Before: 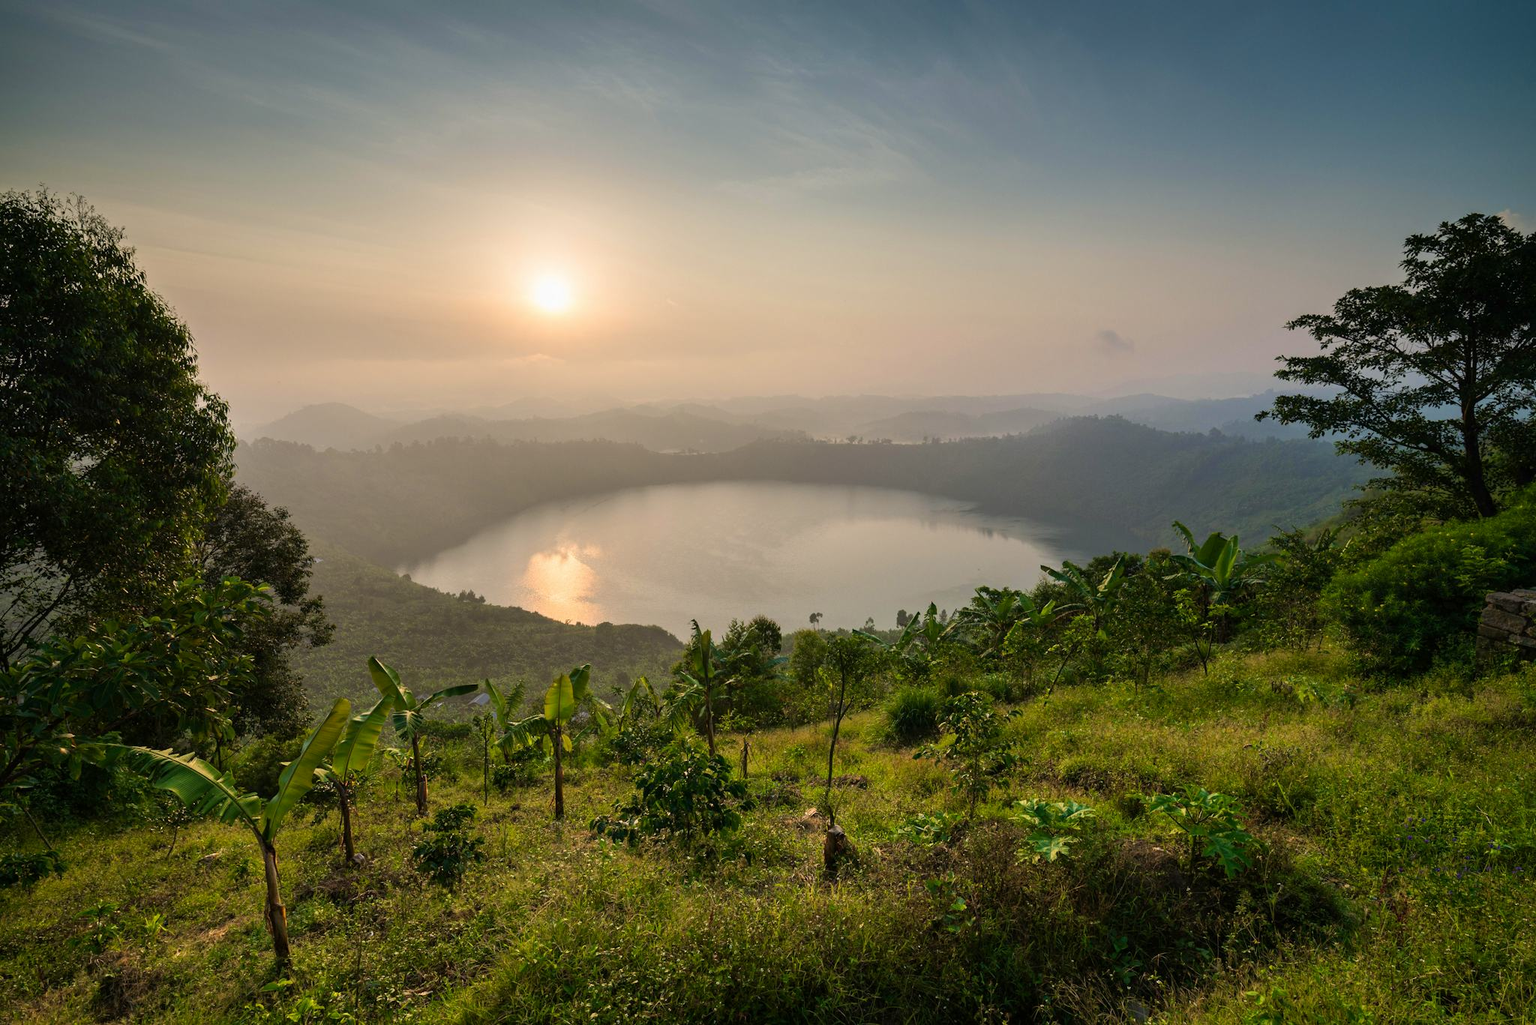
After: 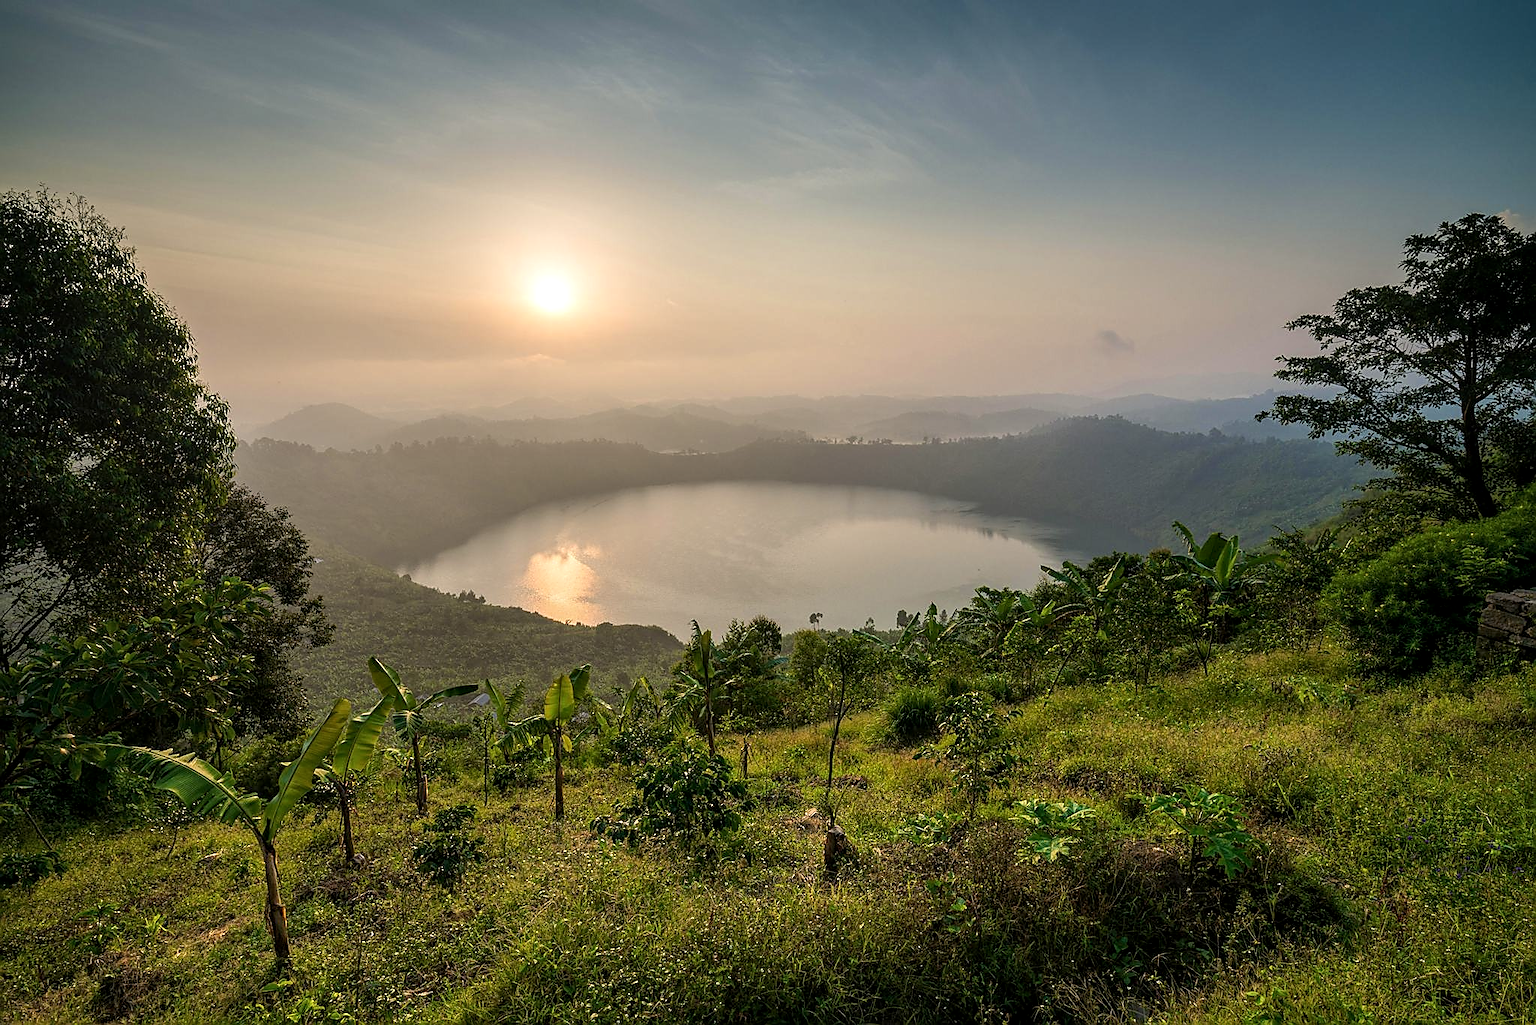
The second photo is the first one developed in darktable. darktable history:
sharpen: radius 1.4, amount 1.25, threshold 0.7
local contrast: on, module defaults
